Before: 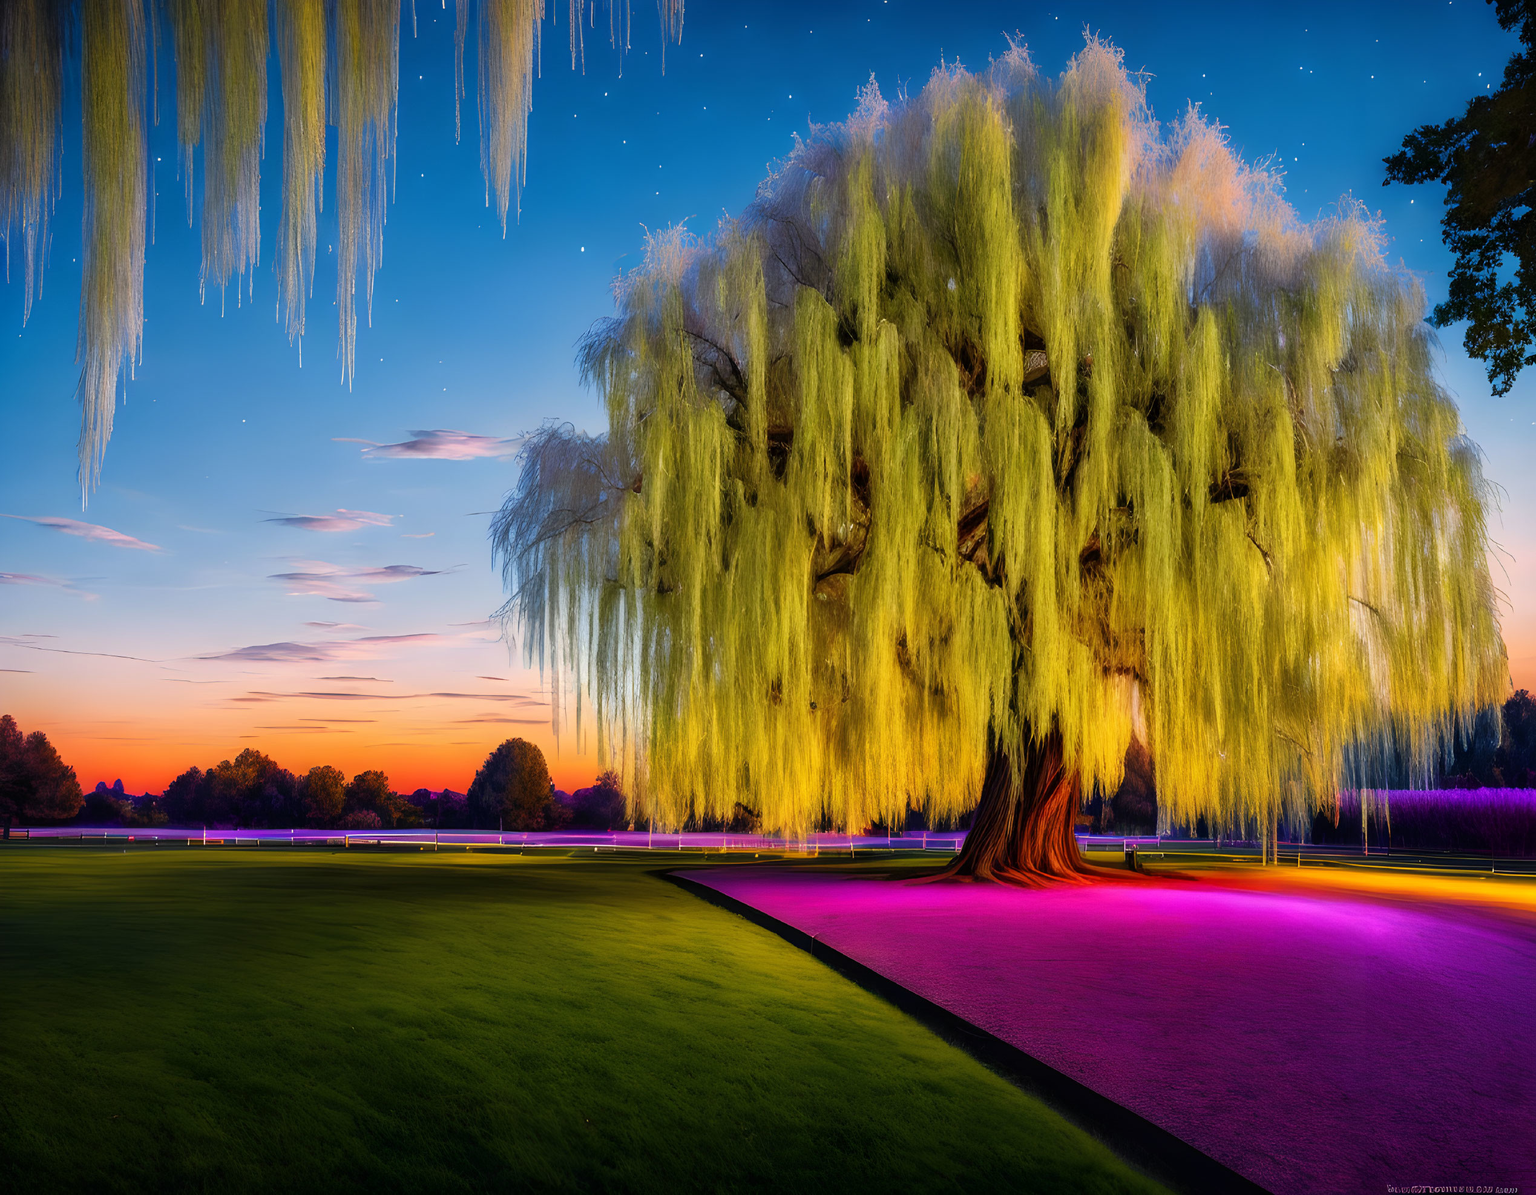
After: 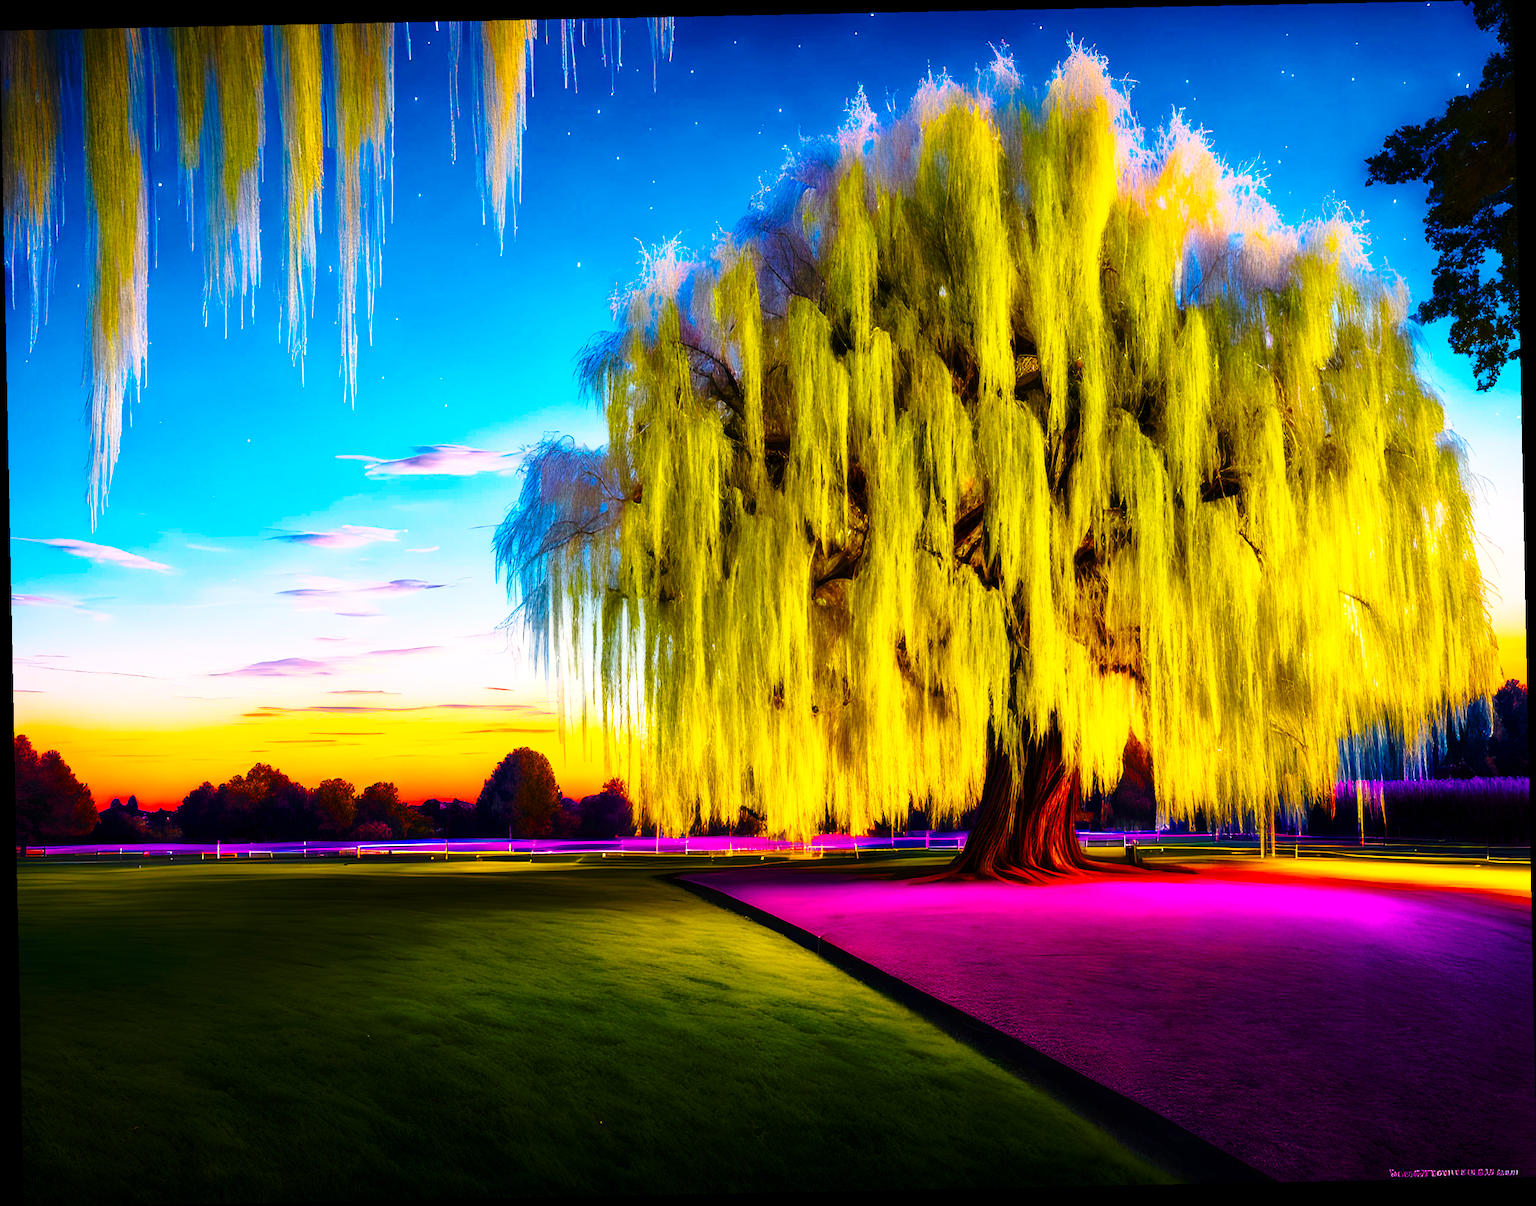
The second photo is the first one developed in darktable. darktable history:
color balance rgb: linear chroma grading › shadows -40%, linear chroma grading › highlights 40%, linear chroma grading › global chroma 45%, linear chroma grading › mid-tones -30%, perceptual saturation grading › global saturation 55%, perceptual saturation grading › highlights -50%, perceptual saturation grading › mid-tones 40%, perceptual saturation grading › shadows 30%, perceptual brilliance grading › global brilliance 20%, perceptual brilliance grading › shadows -40%, global vibrance 35%
base curve: curves: ch0 [(0, 0) (0.028, 0.03) (0.121, 0.232) (0.46, 0.748) (0.859, 0.968) (1, 1)], preserve colors none
rotate and perspective: rotation -1.17°, automatic cropping off
